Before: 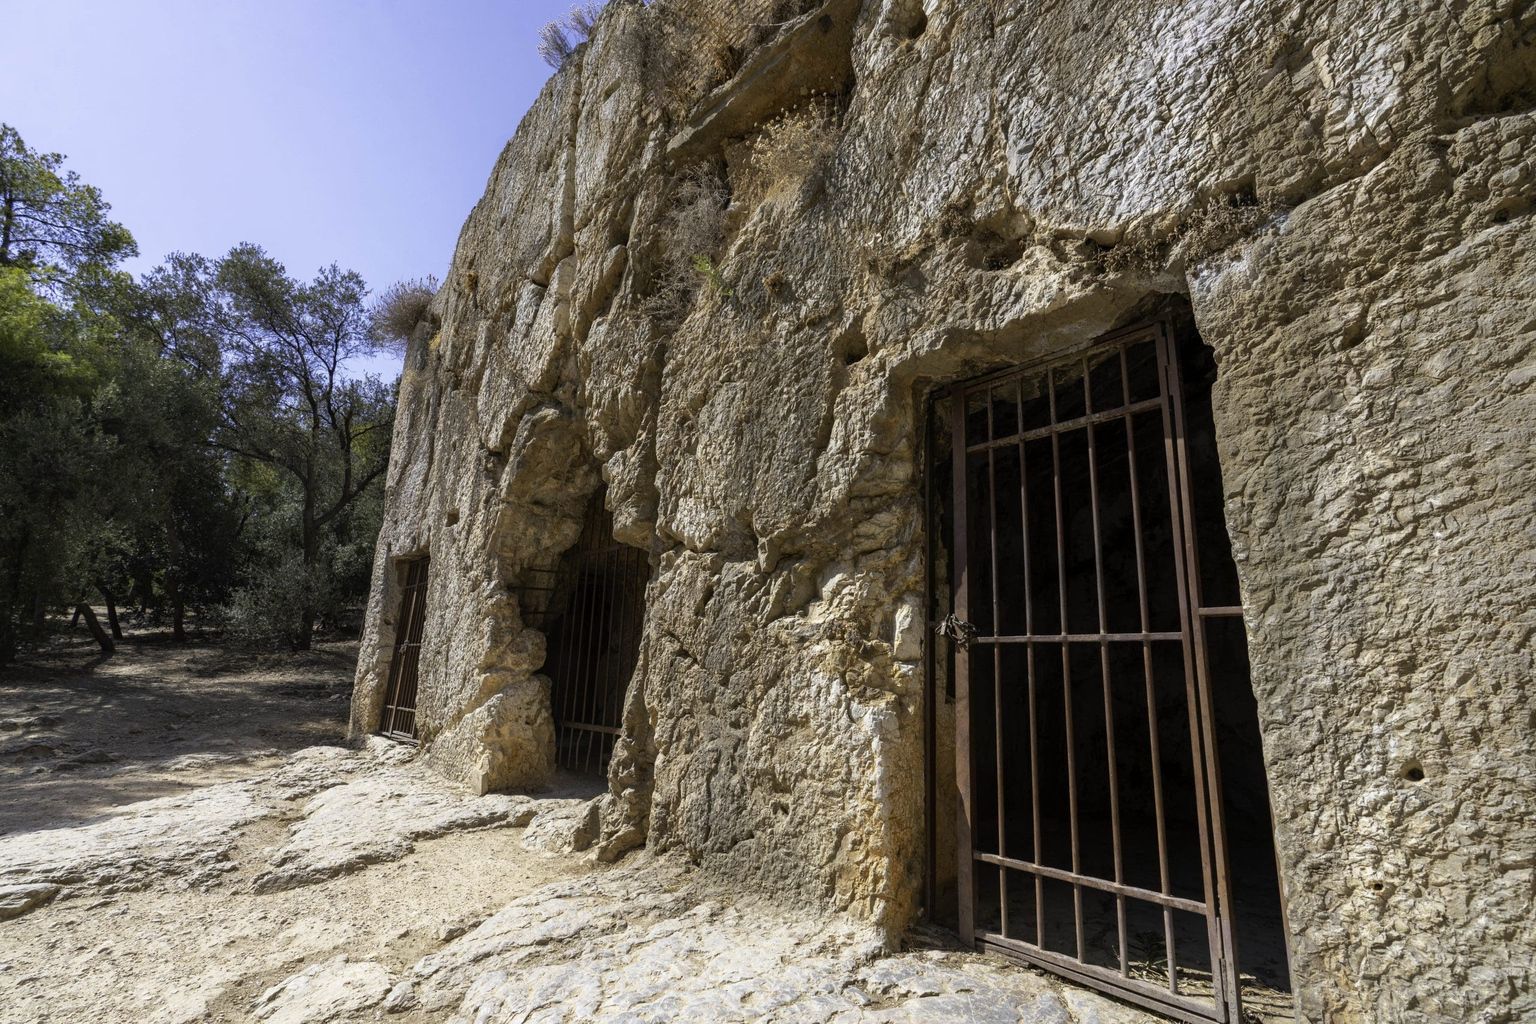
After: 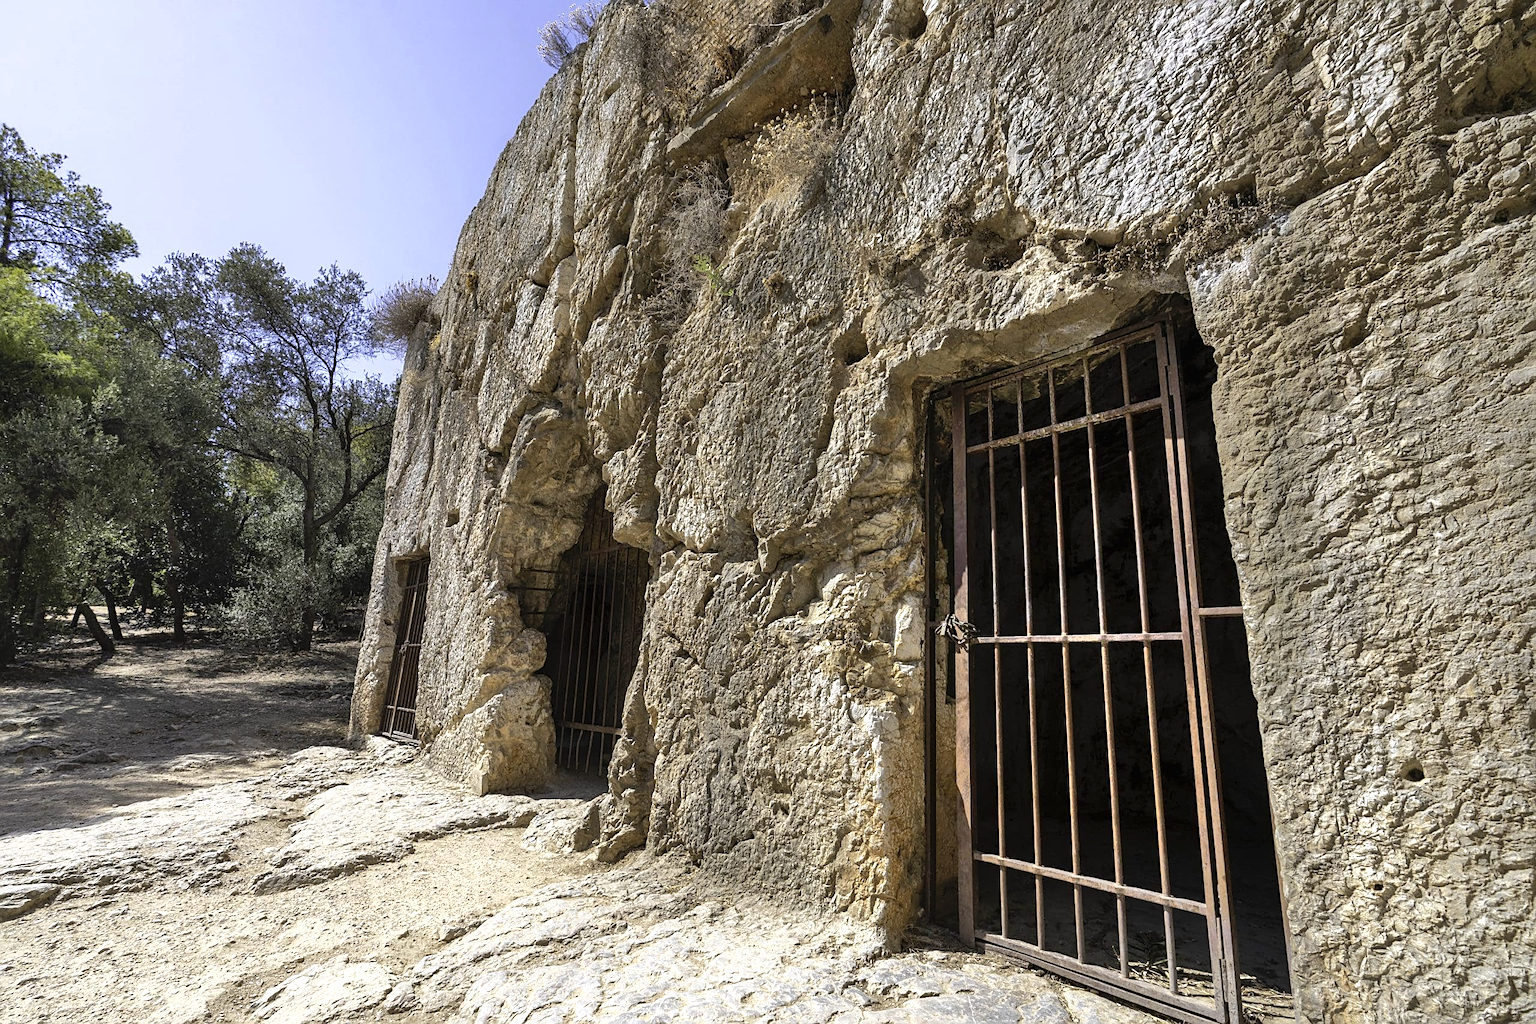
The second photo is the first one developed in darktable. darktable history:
shadows and highlights: radius 113.15, shadows 50.98, white point adjustment 9.13, highlights -5.23, soften with gaussian
sharpen: on, module defaults
local contrast: mode bilateral grid, contrast 99, coarseness 100, detail 90%, midtone range 0.2
